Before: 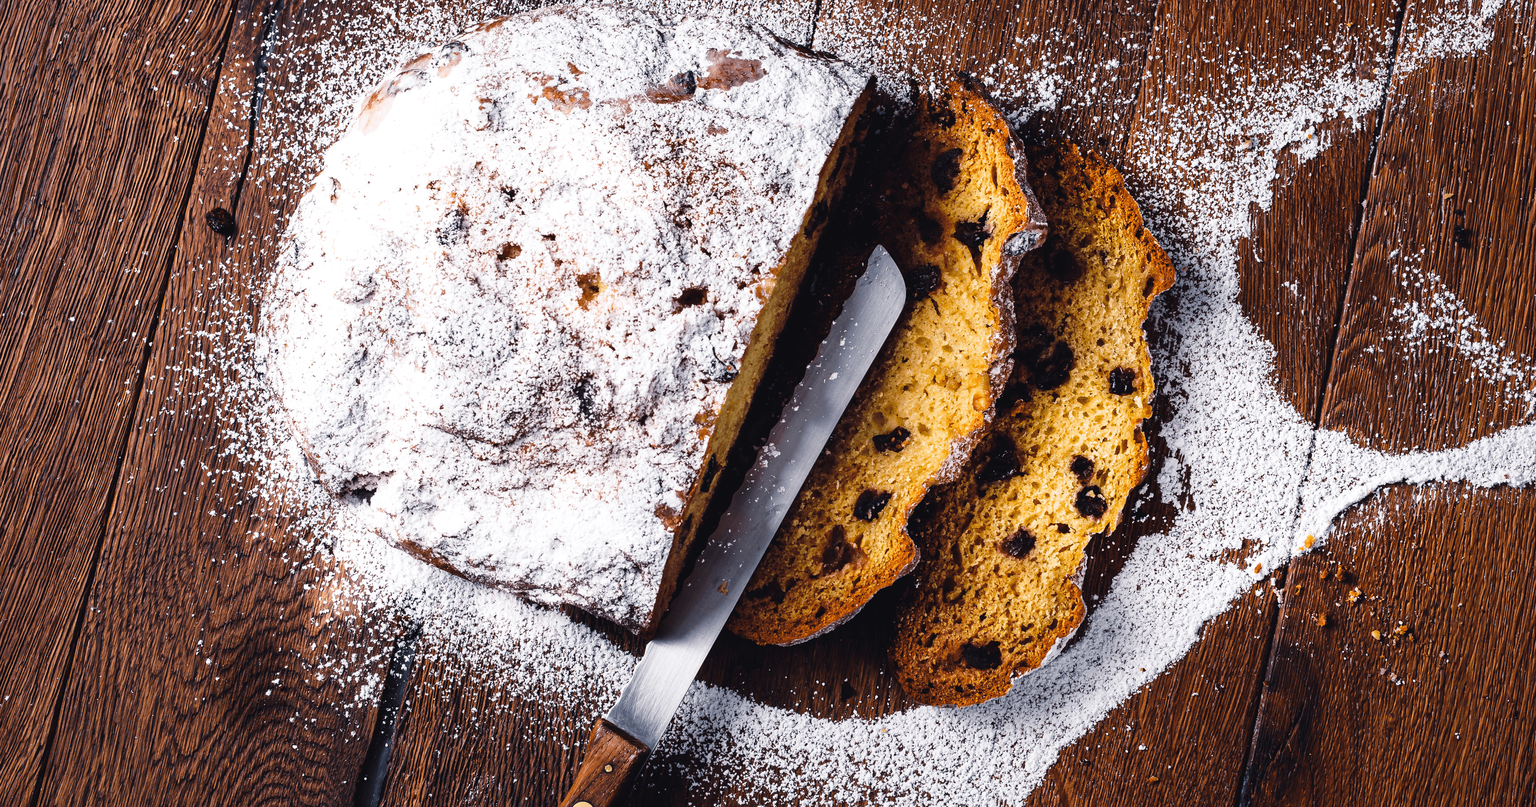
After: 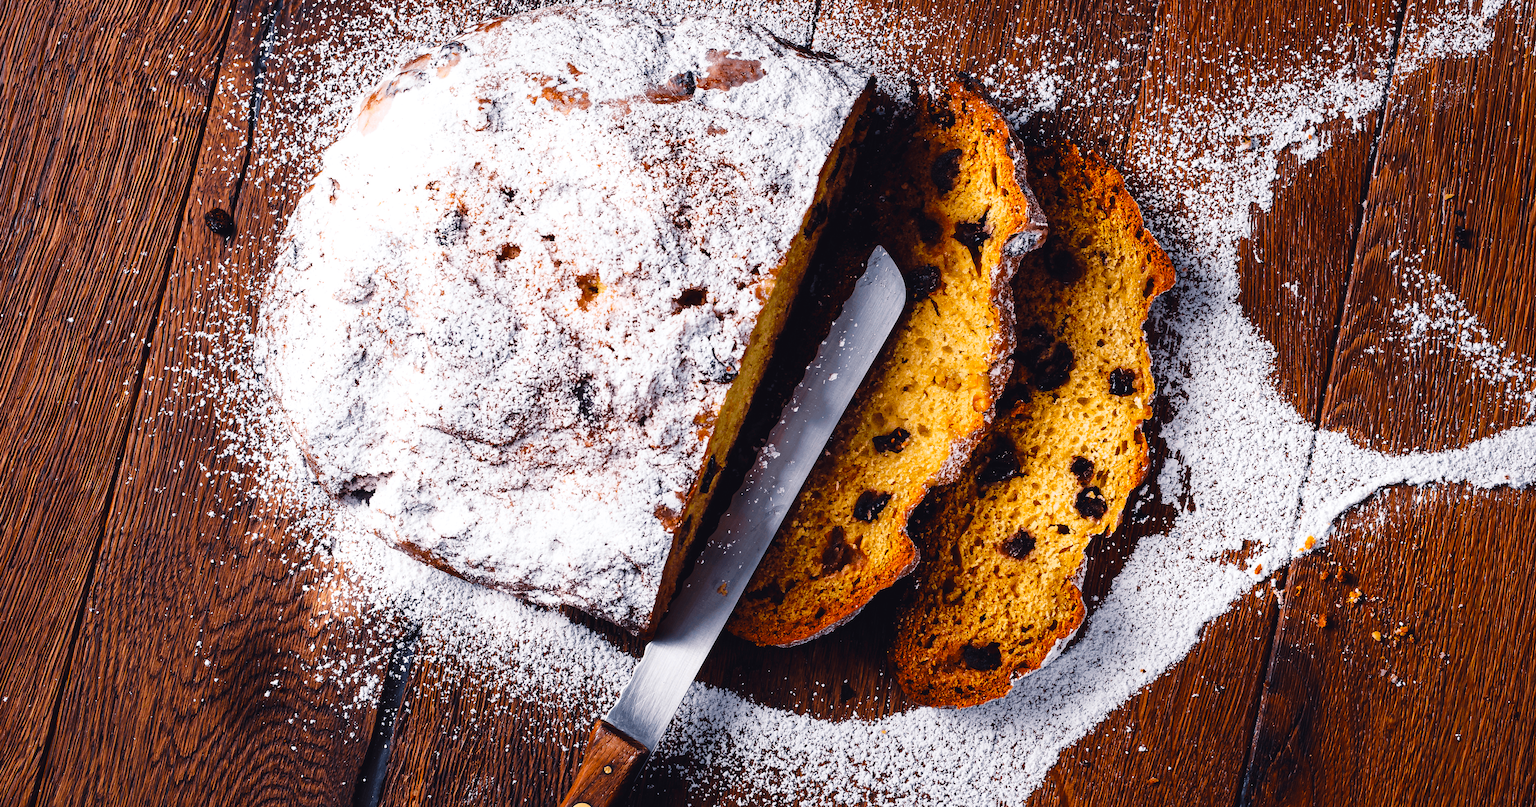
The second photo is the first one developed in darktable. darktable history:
crop and rotate: left 0.126%
contrast brightness saturation: brightness -0.02, saturation 0.35
white balance: emerald 1
